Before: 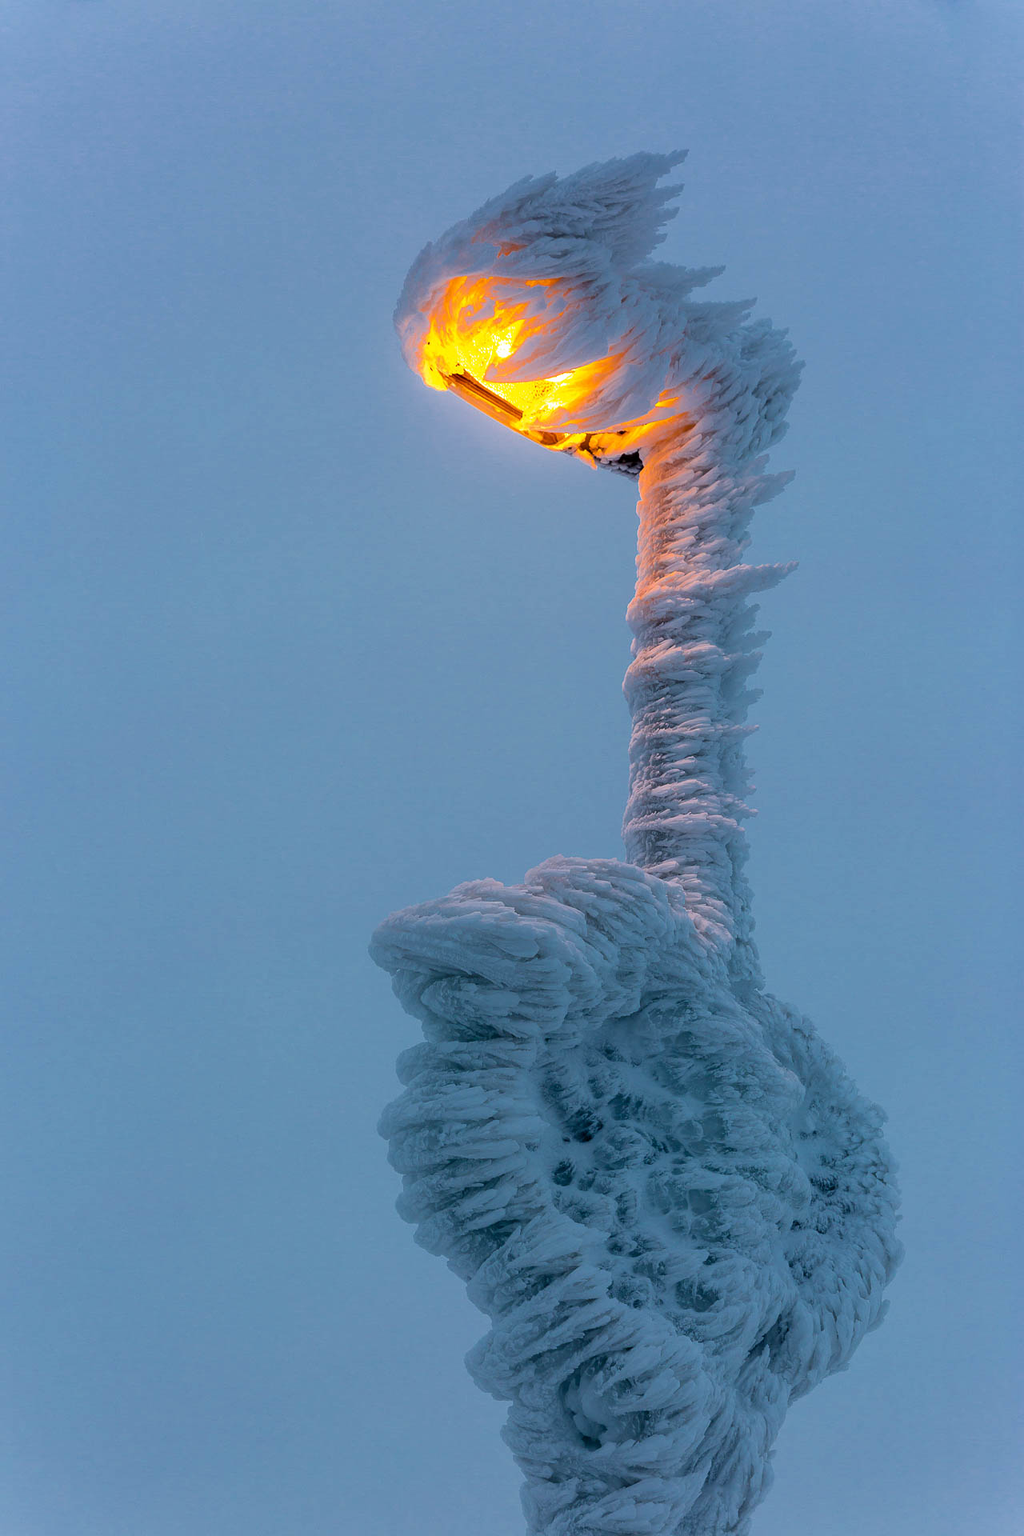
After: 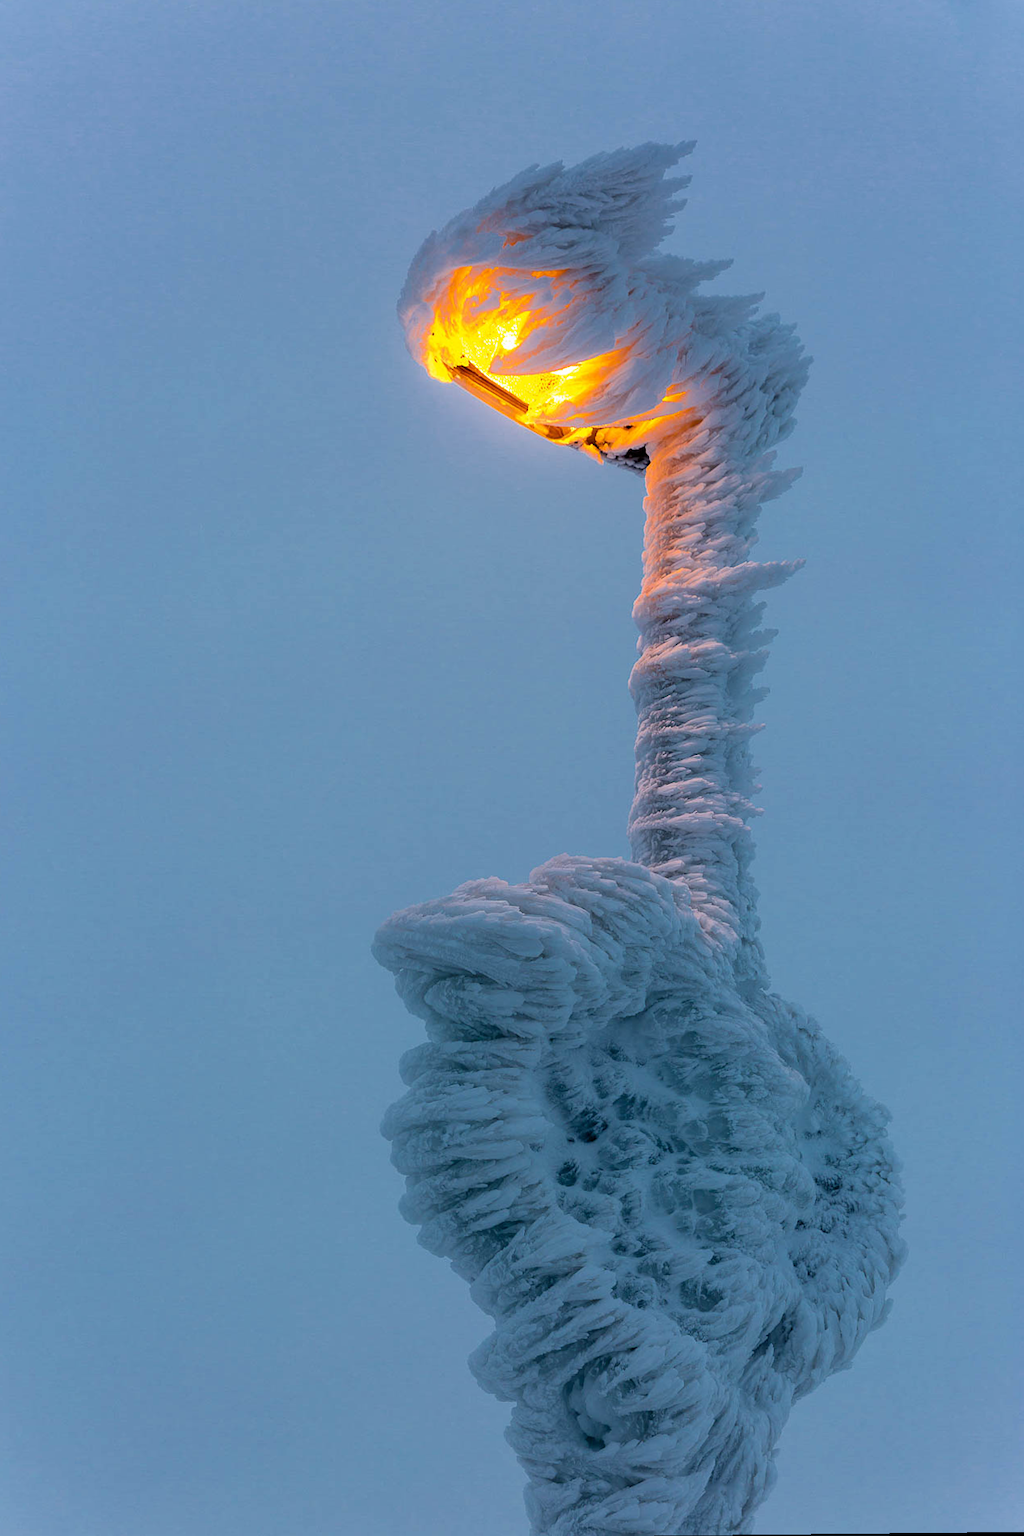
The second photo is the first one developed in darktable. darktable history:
contrast equalizer: y [[0.5 ×6], [0.5 ×6], [0.975, 0.964, 0.925, 0.865, 0.793, 0.721], [0 ×6], [0 ×6]]
rotate and perspective: rotation 0.174°, lens shift (vertical) 0.013, lens shift (horizontal) 0.019, shear 0.001, automatic cropping original format, crop left 0.007, crop right 0.991, crop top 0.016, crop bottom 0.997
